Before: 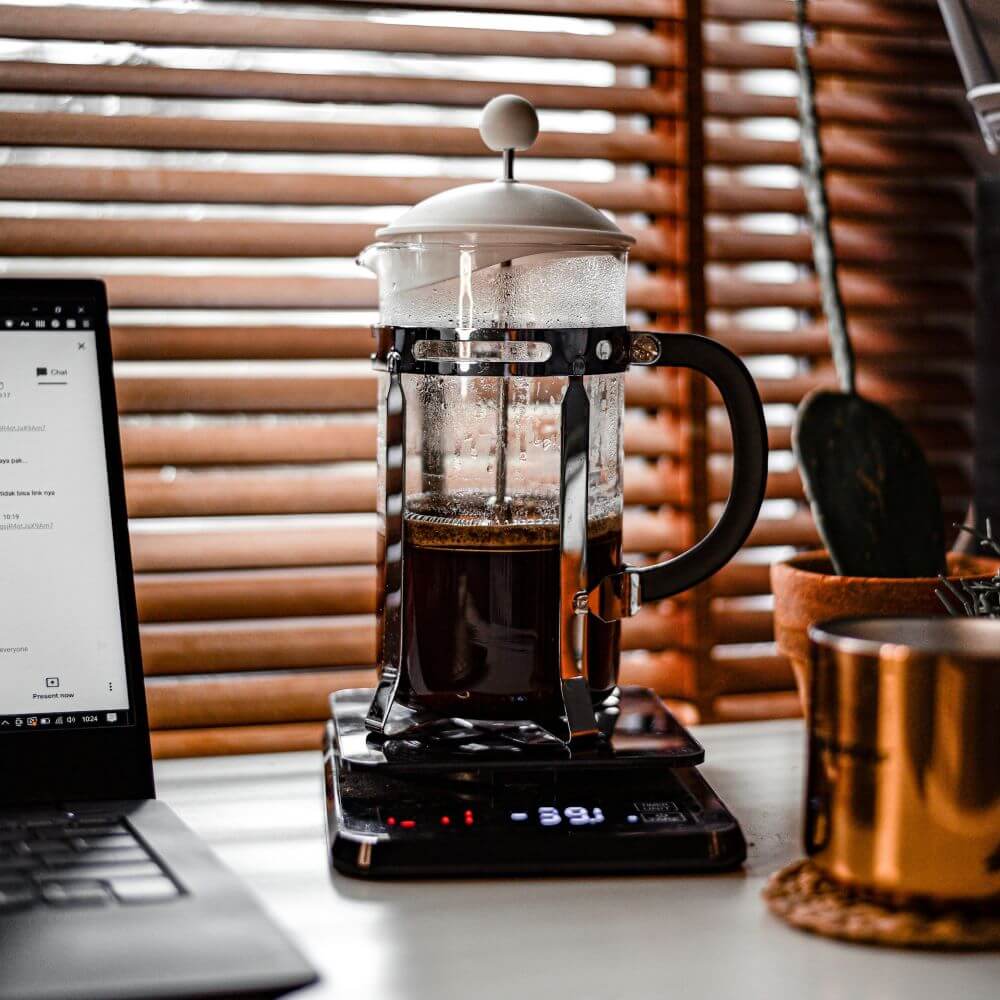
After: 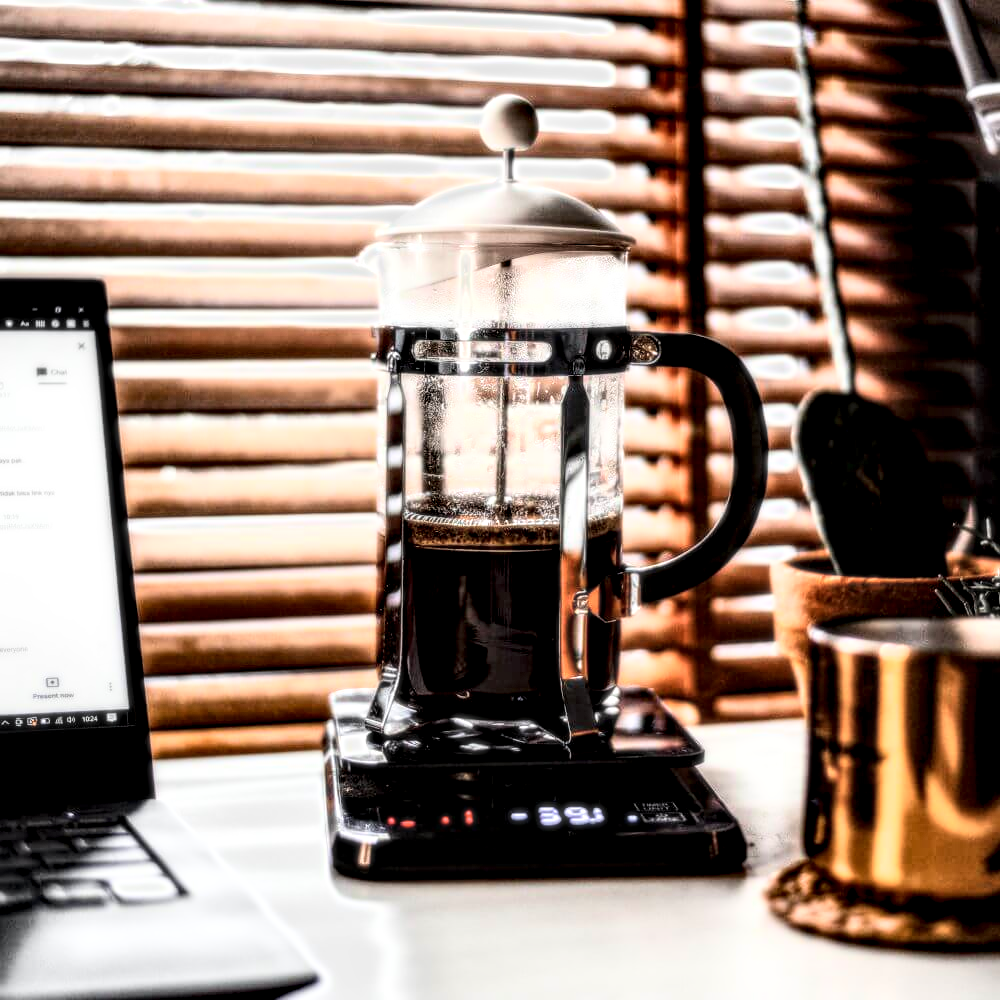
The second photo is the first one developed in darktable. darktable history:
local contrast: highlights 20%, detail 197%
bloom: size 0%, threshold 54.82%, strength 8.31%
tone equalizer: -8 EV -0.417 EV, -7 EV -0.389 EV, -6 EV -0.333 EV, -5 EV -0.222 EV, -3 EV 0.222 EV, -2 EV 0.333 EV, -1 EV 0.389 EV, +0 EV 0.417 EV, edges refinement/feathering 500, mask exposure compensation -1.57 EV, preserve details no
